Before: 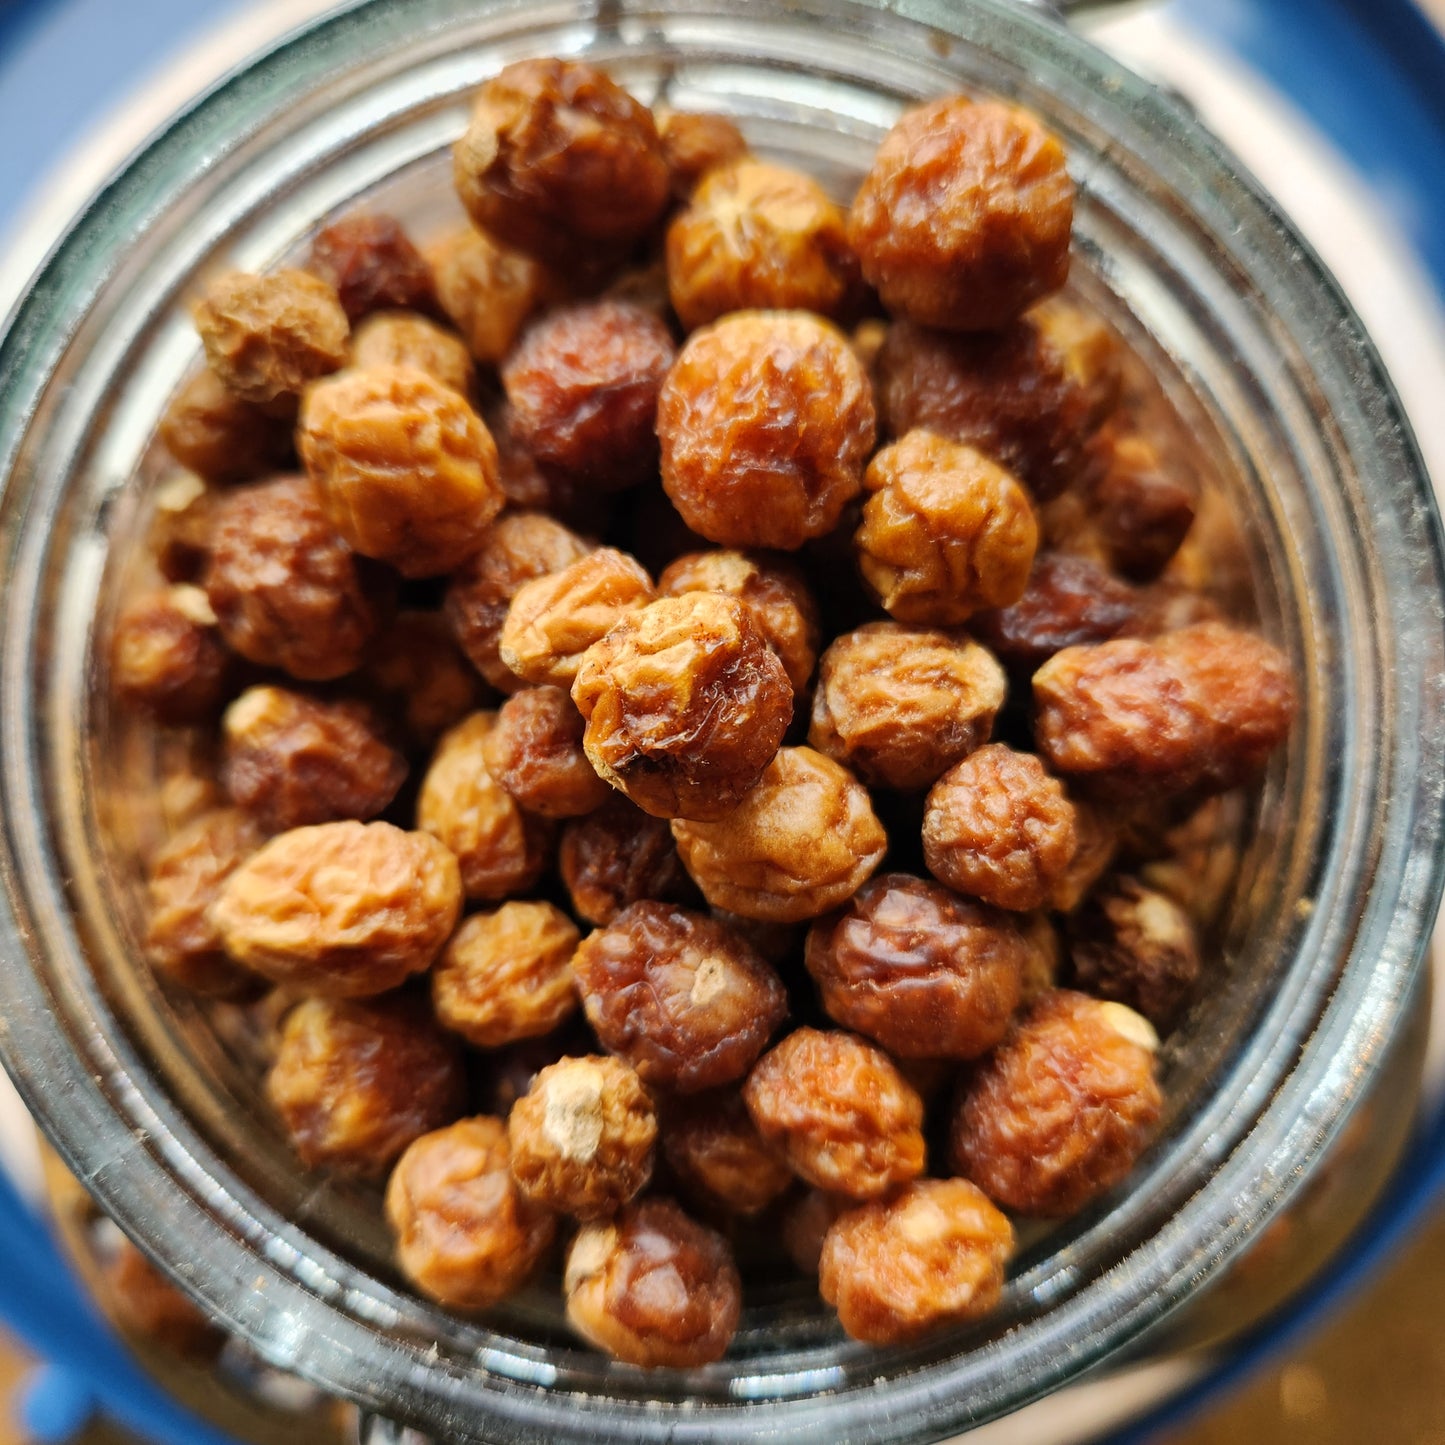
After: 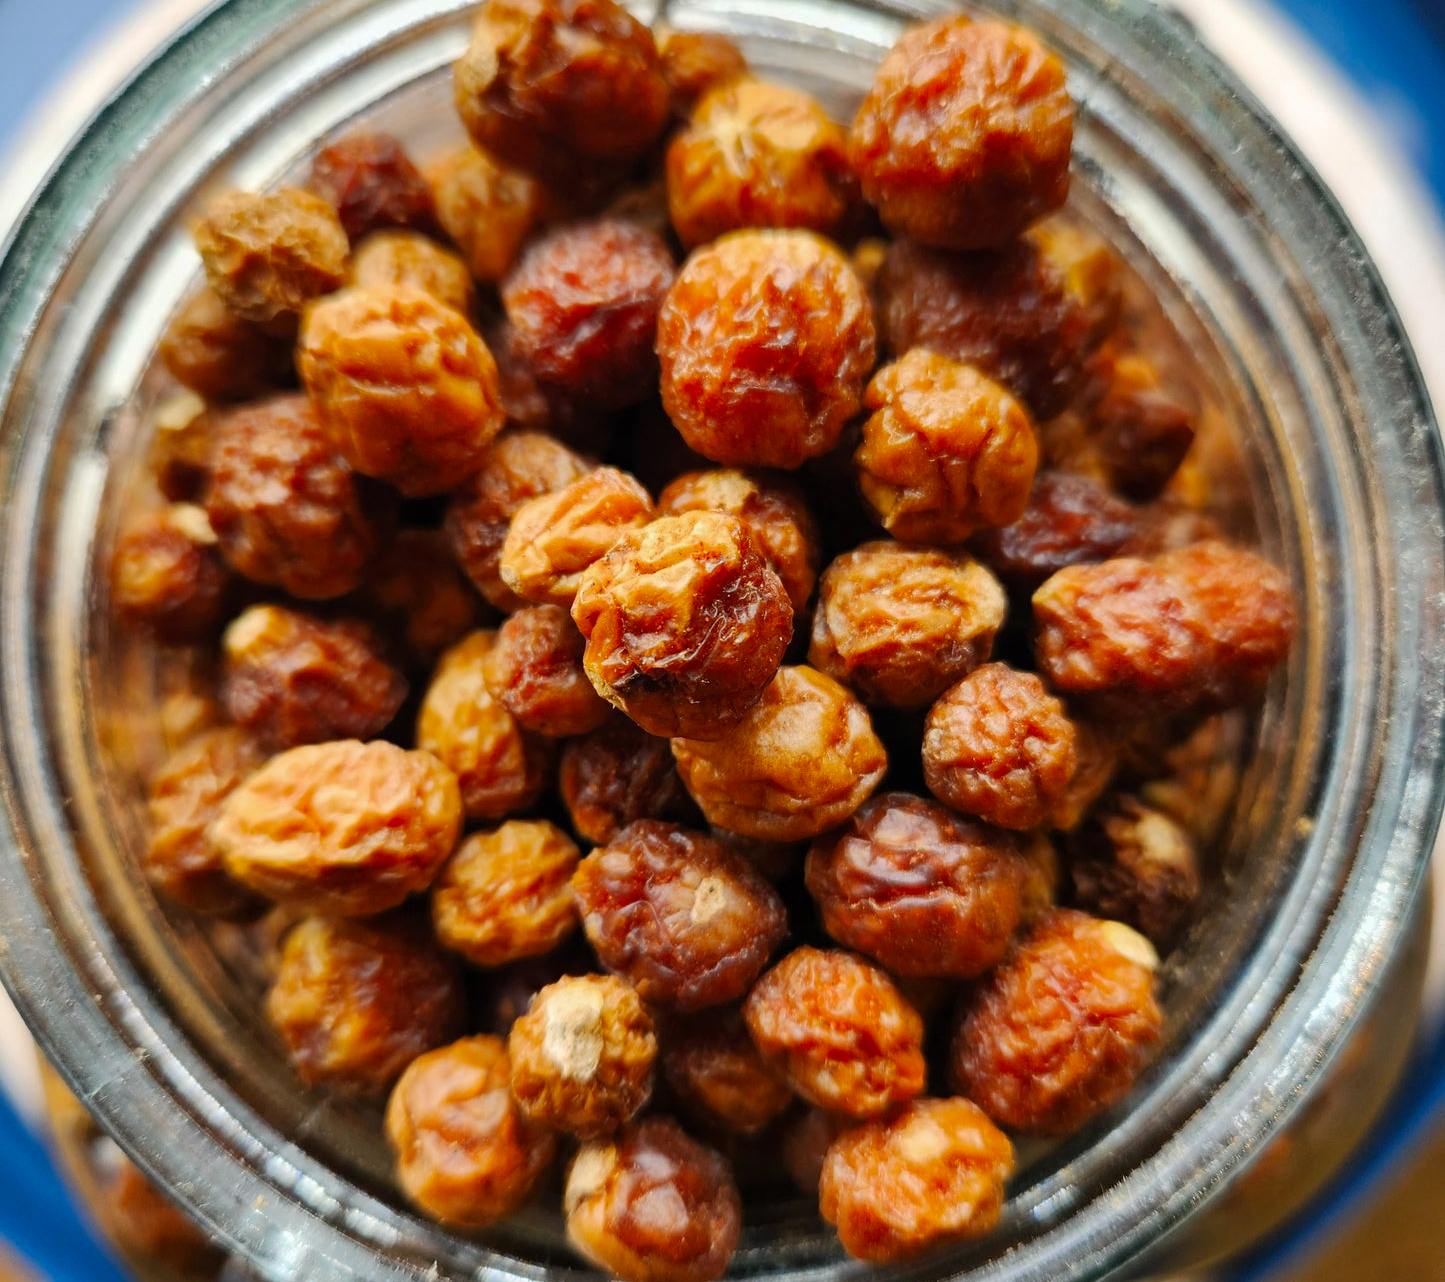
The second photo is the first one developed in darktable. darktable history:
crop and rotate: top 5.609%, bottom 5.609%
vibrance: vibrance 100%
